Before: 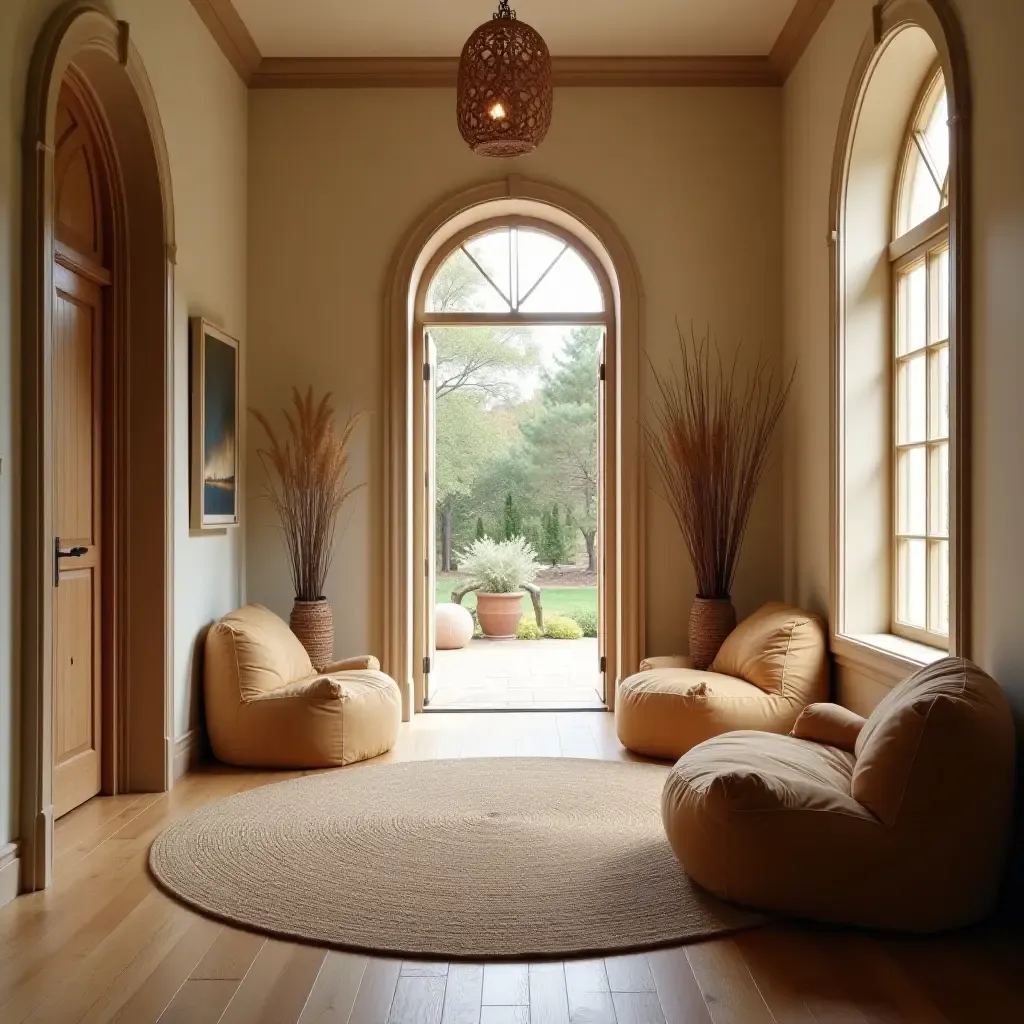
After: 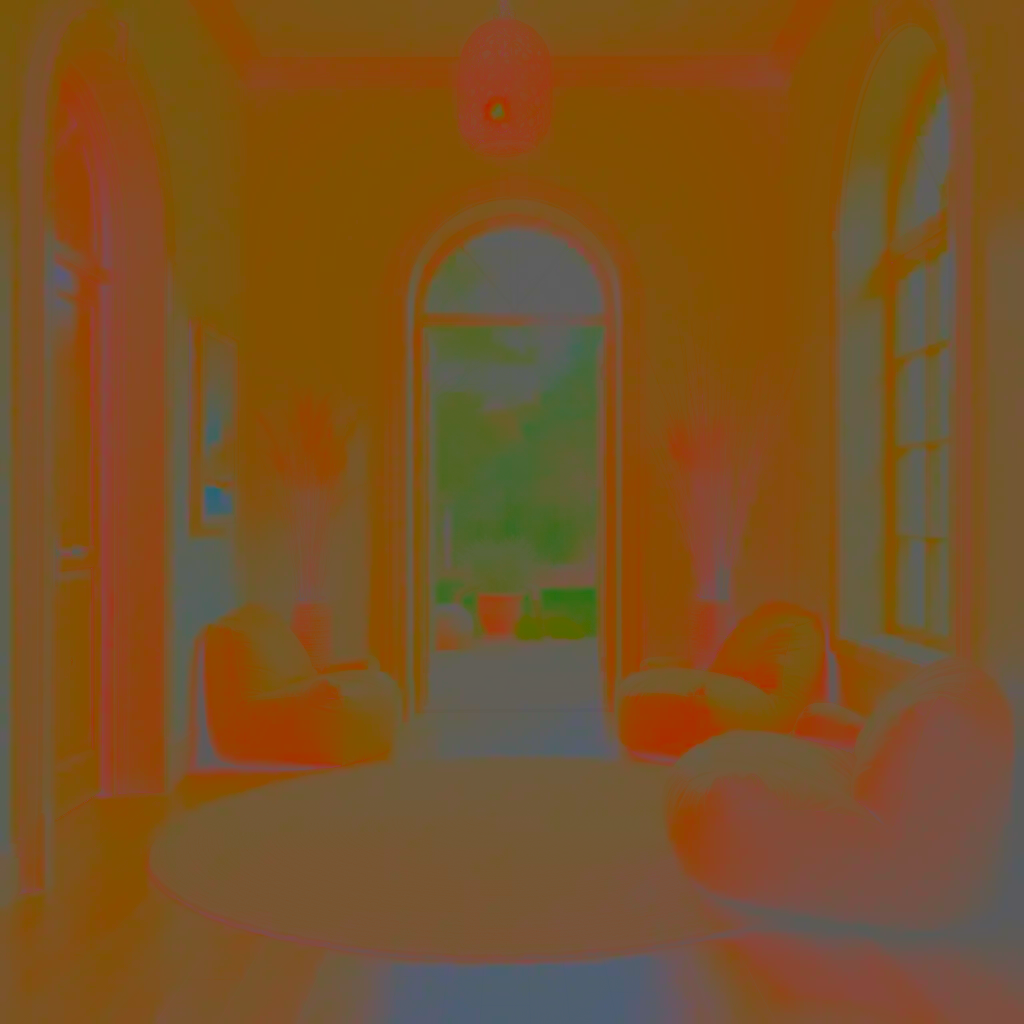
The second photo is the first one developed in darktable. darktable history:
tone equalizer: on, module defaults
exposure: exposure -0.047 EV, compensate highlight preservation false
contrast brightness saturation: contrast -0.983, brightness -0.175, saturation 0.753
velvia: on, module defaults
